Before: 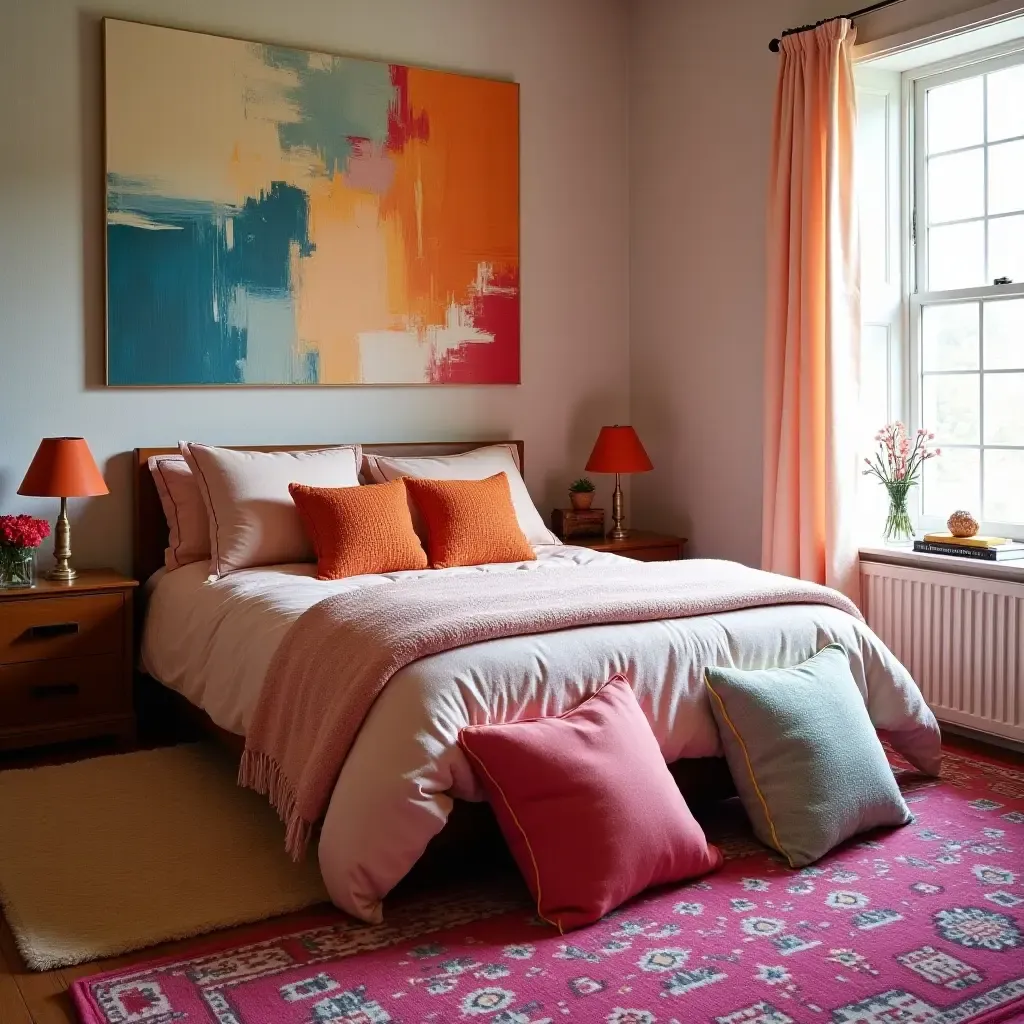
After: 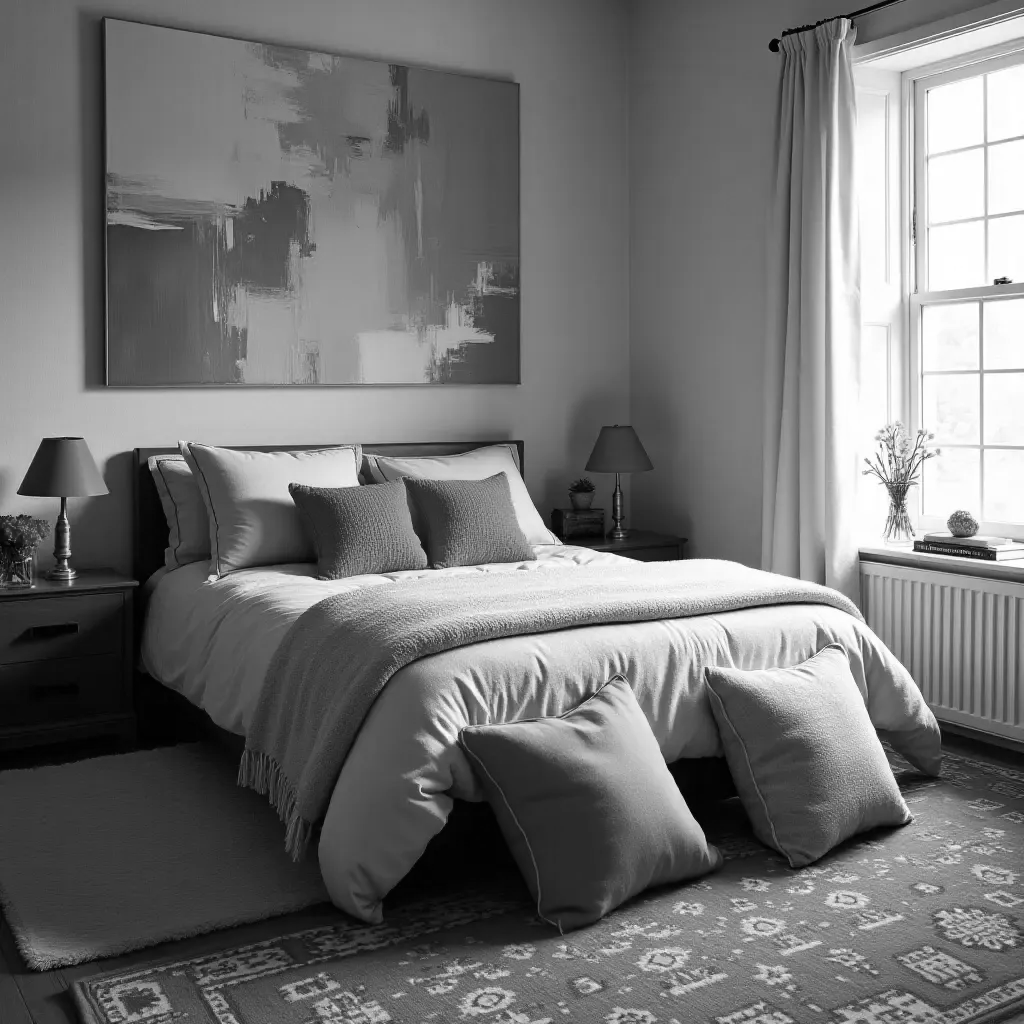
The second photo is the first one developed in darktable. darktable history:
color calibration: output gray [0.25, 0.35, 0.4, 0], illuminant F (fluorescent), F source F9 (Cool White Deluxe 4150 K) – high CRI, x 0.374, y 0.373, temperature 4150.39 K
